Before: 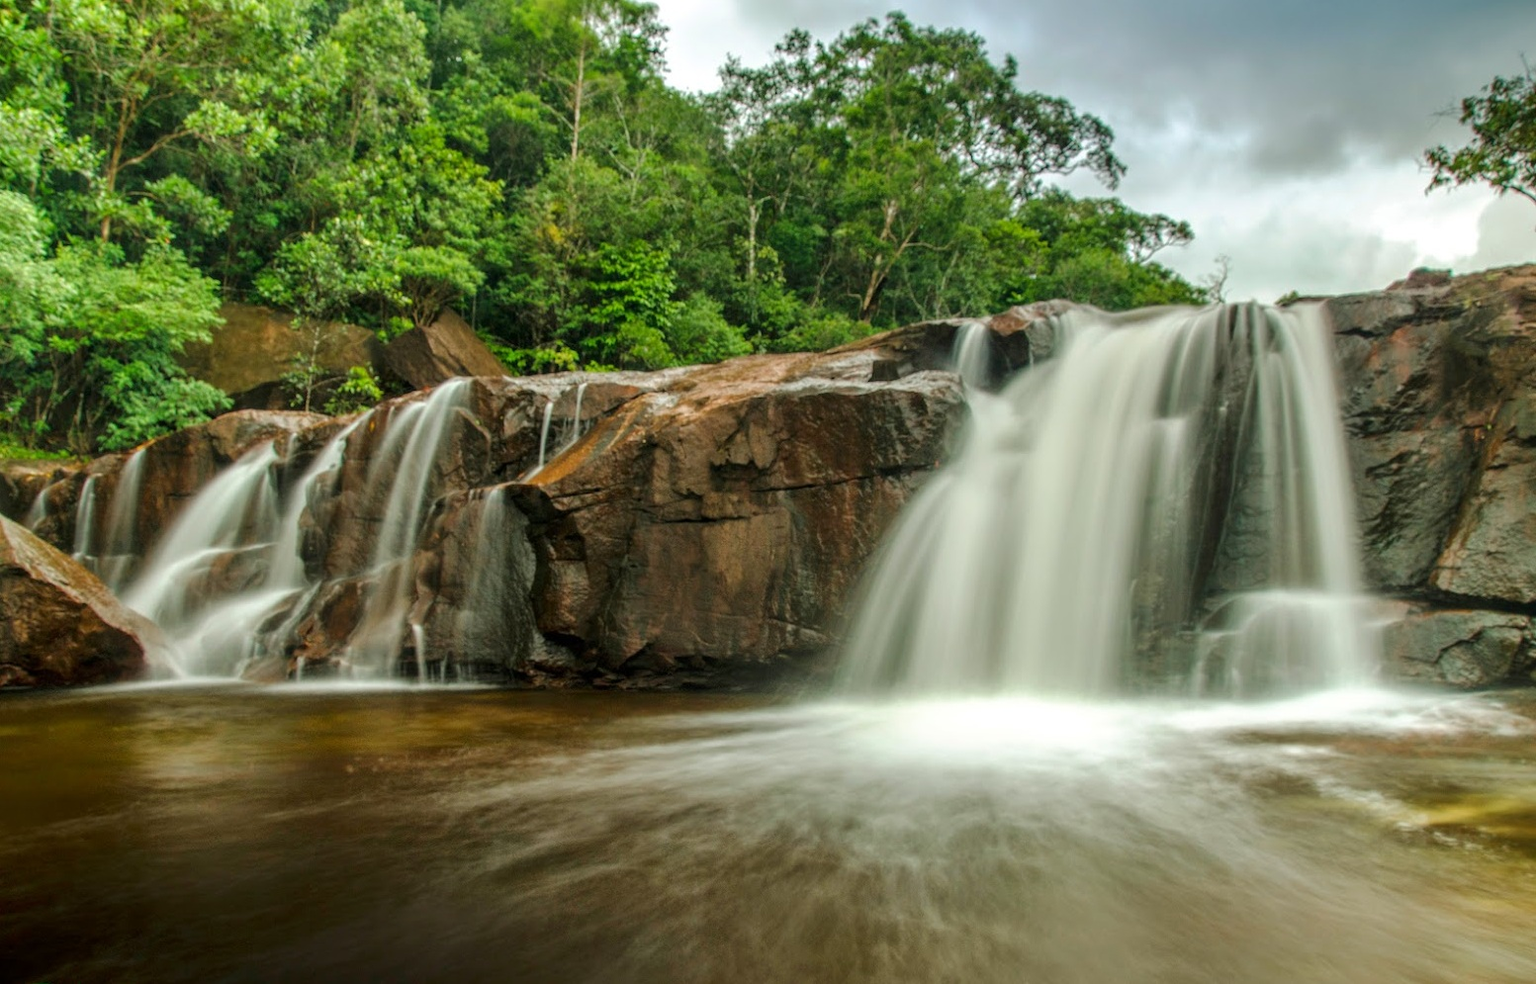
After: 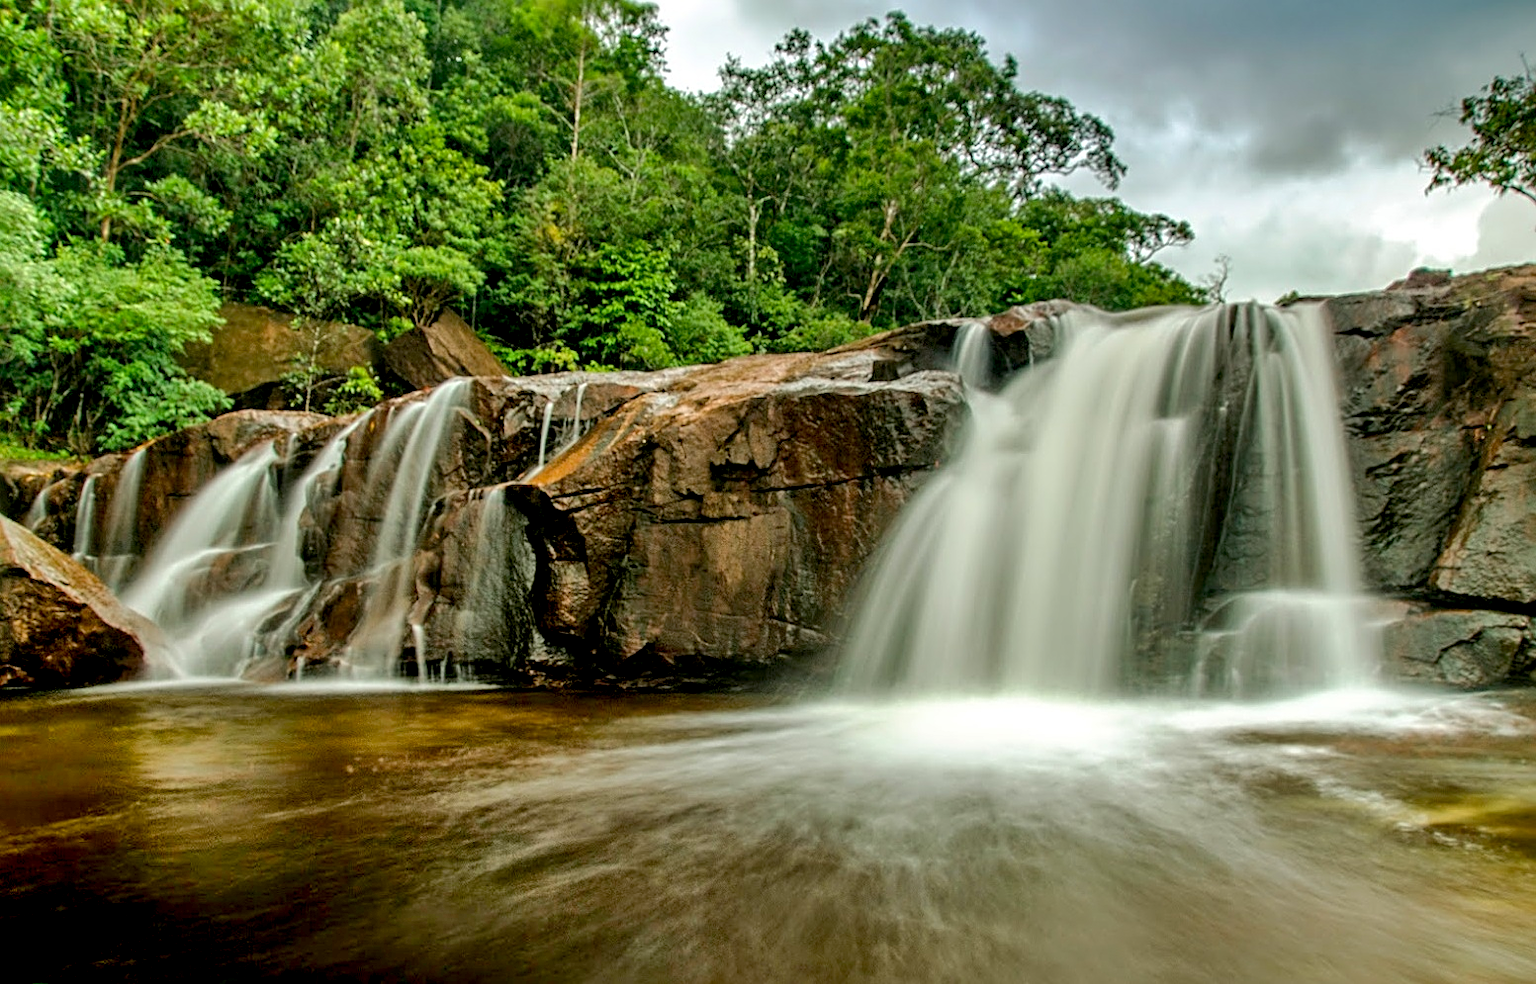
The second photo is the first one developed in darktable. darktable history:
sharpen: radius 2.757
shadows and highlights: shadows 59.73, soften with gaussian
exposure: black level correction 0.012, compensate exposure bias true, compensate highlight preservation false
